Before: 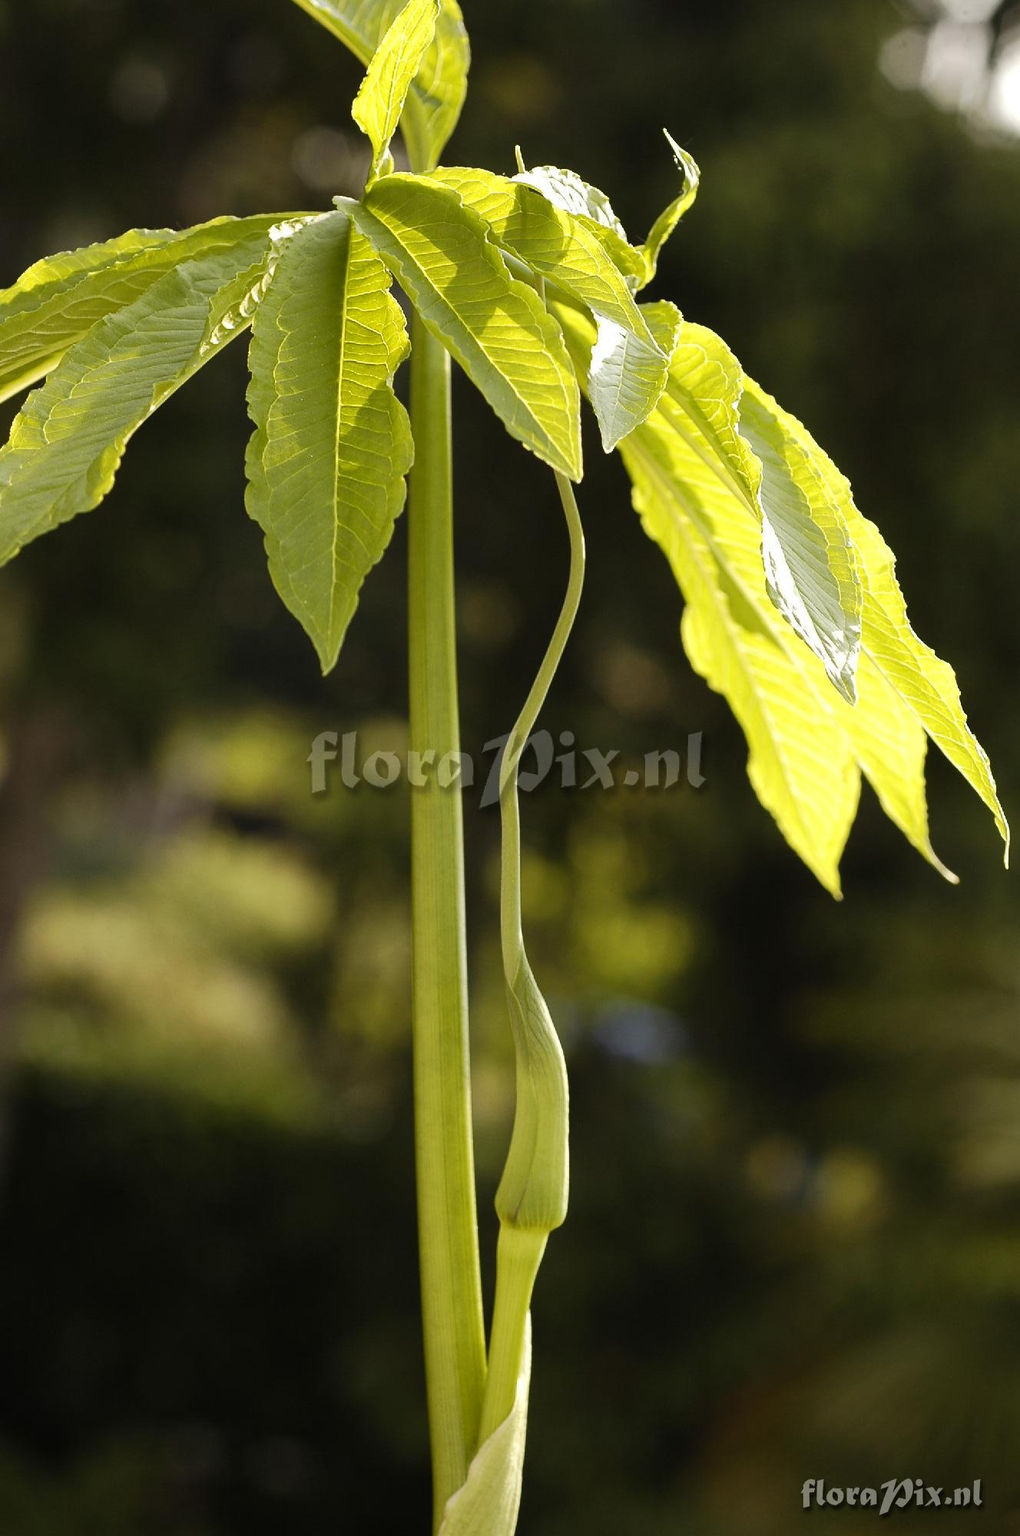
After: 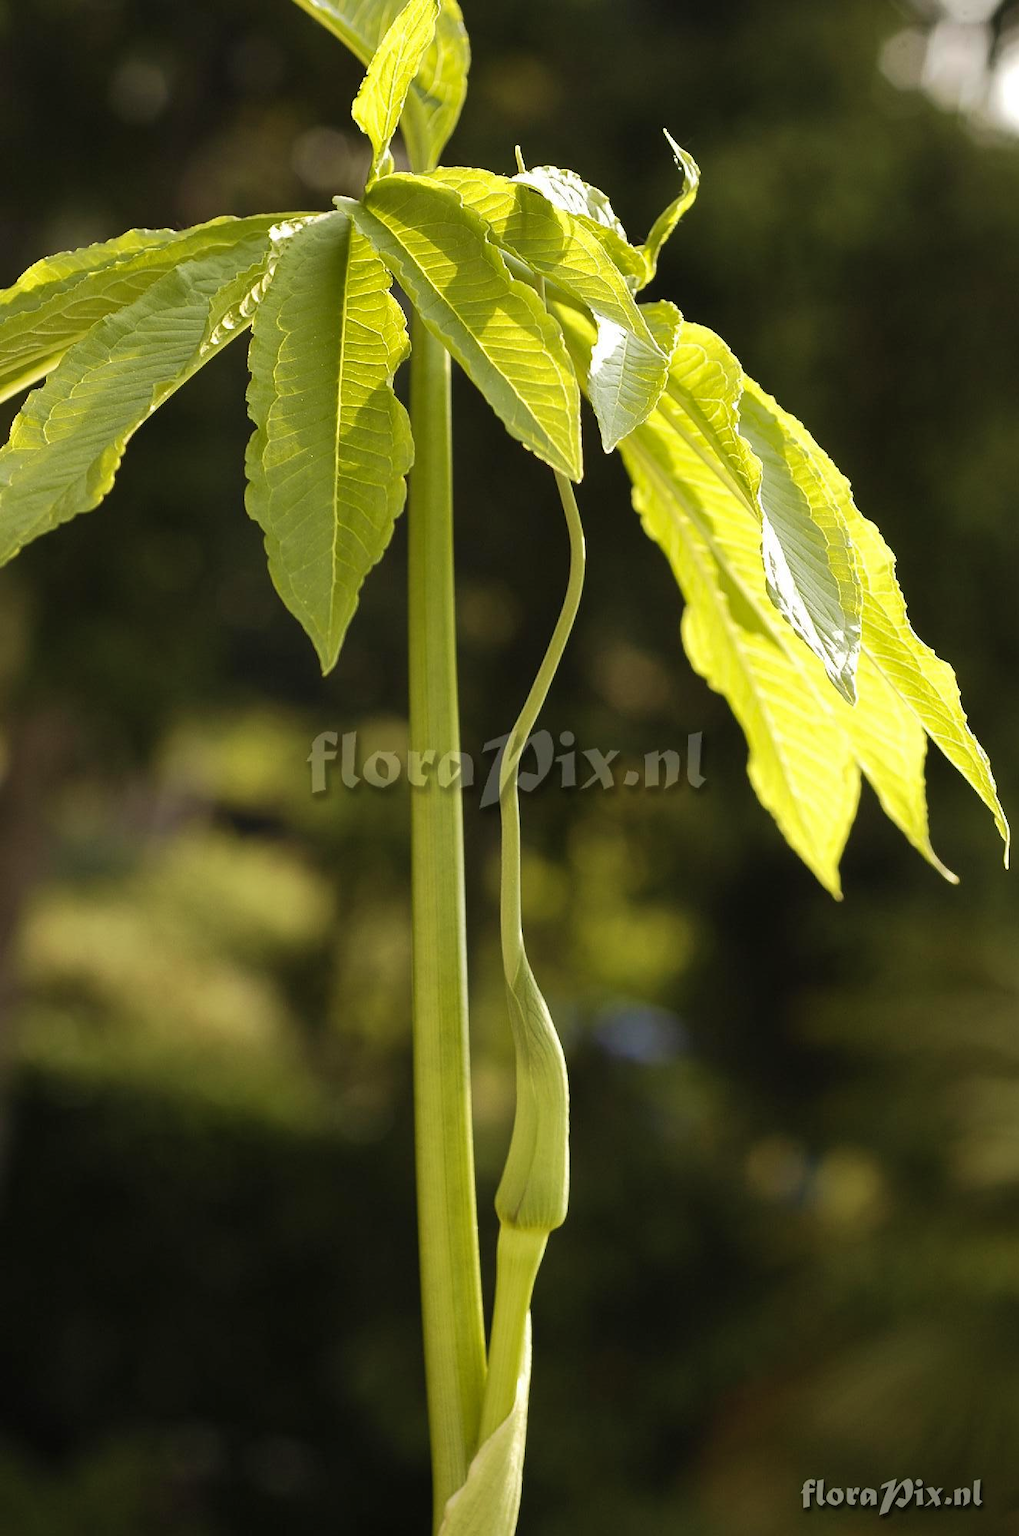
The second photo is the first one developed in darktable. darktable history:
velvia: on, module defaults
shadows and highlights: shadows 25.82, highlights -25.69
